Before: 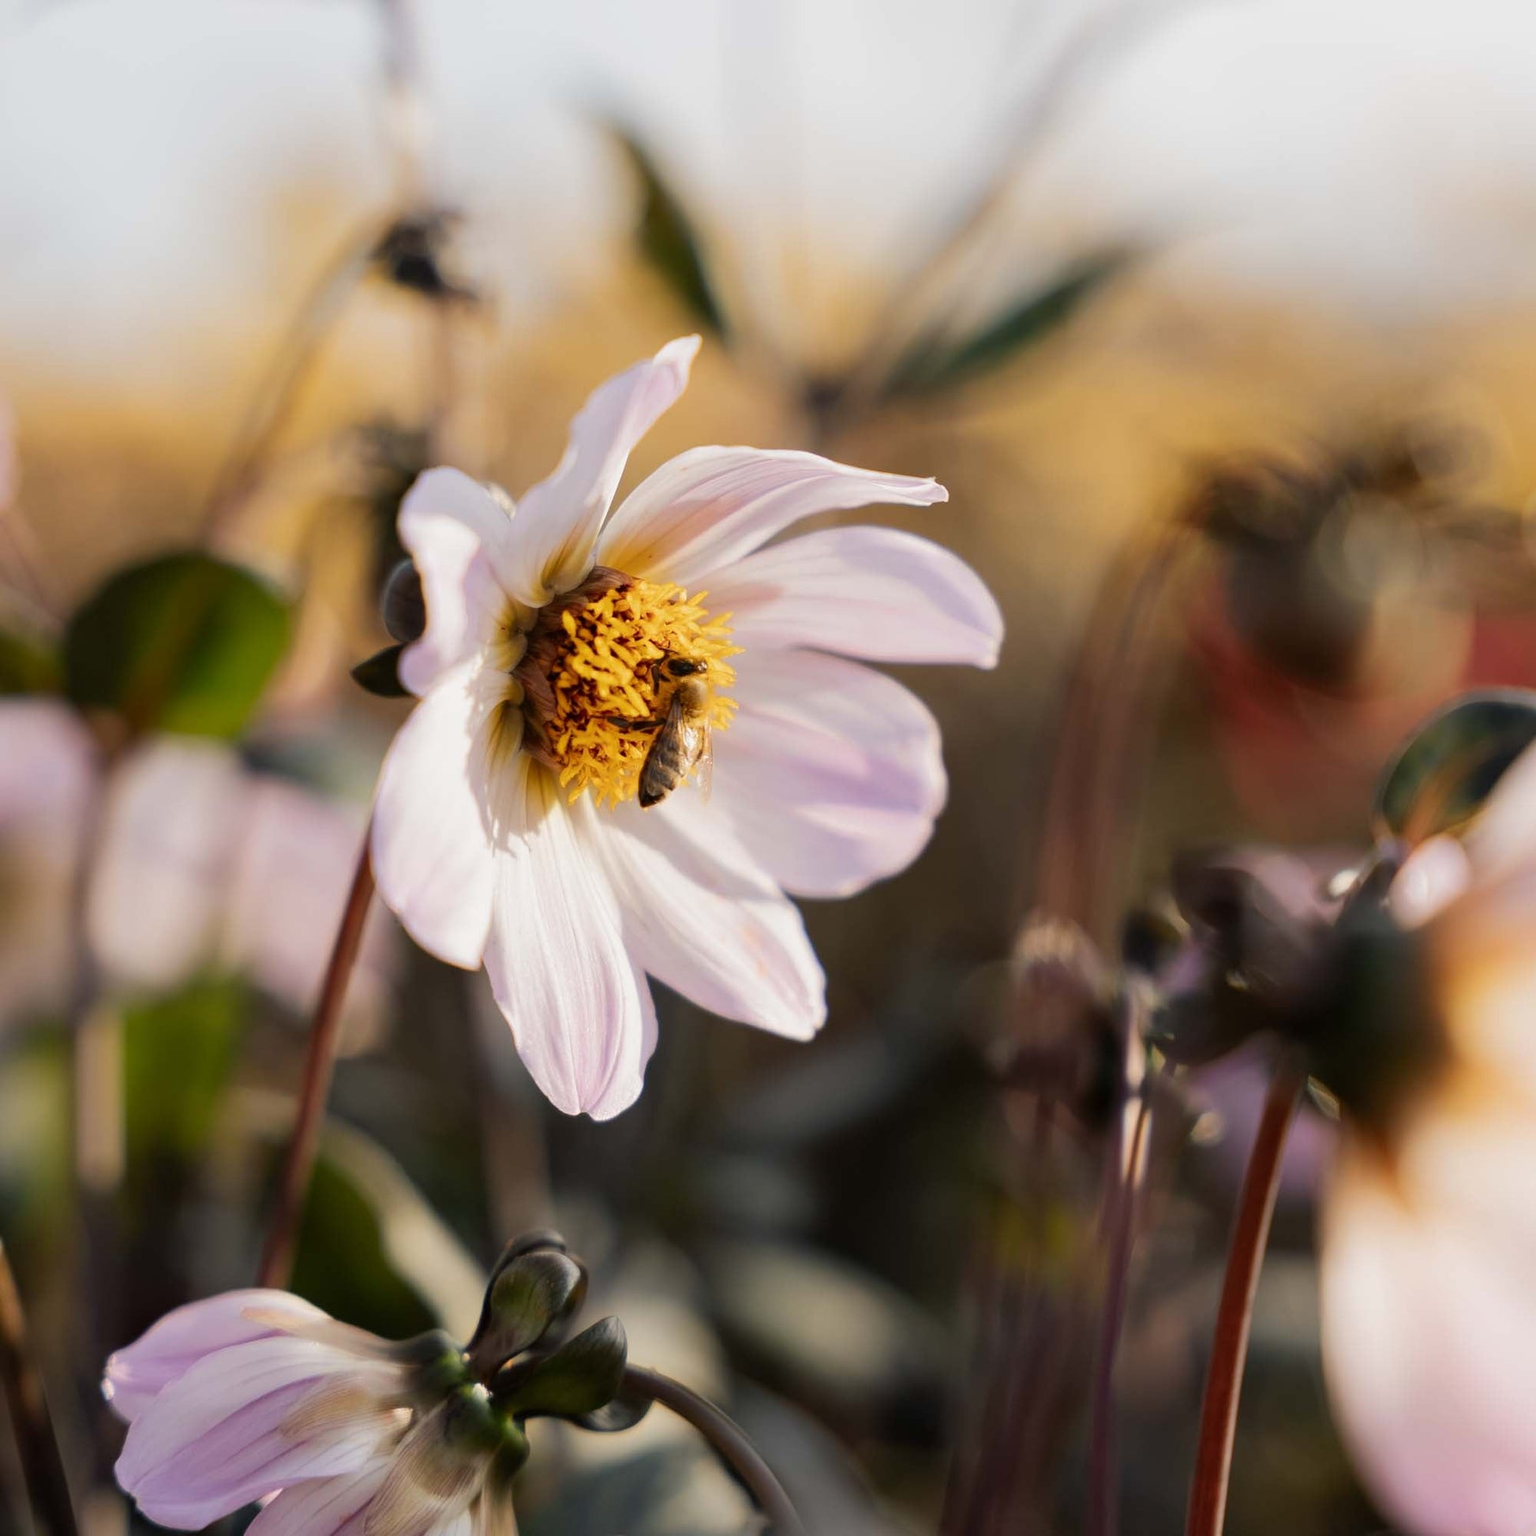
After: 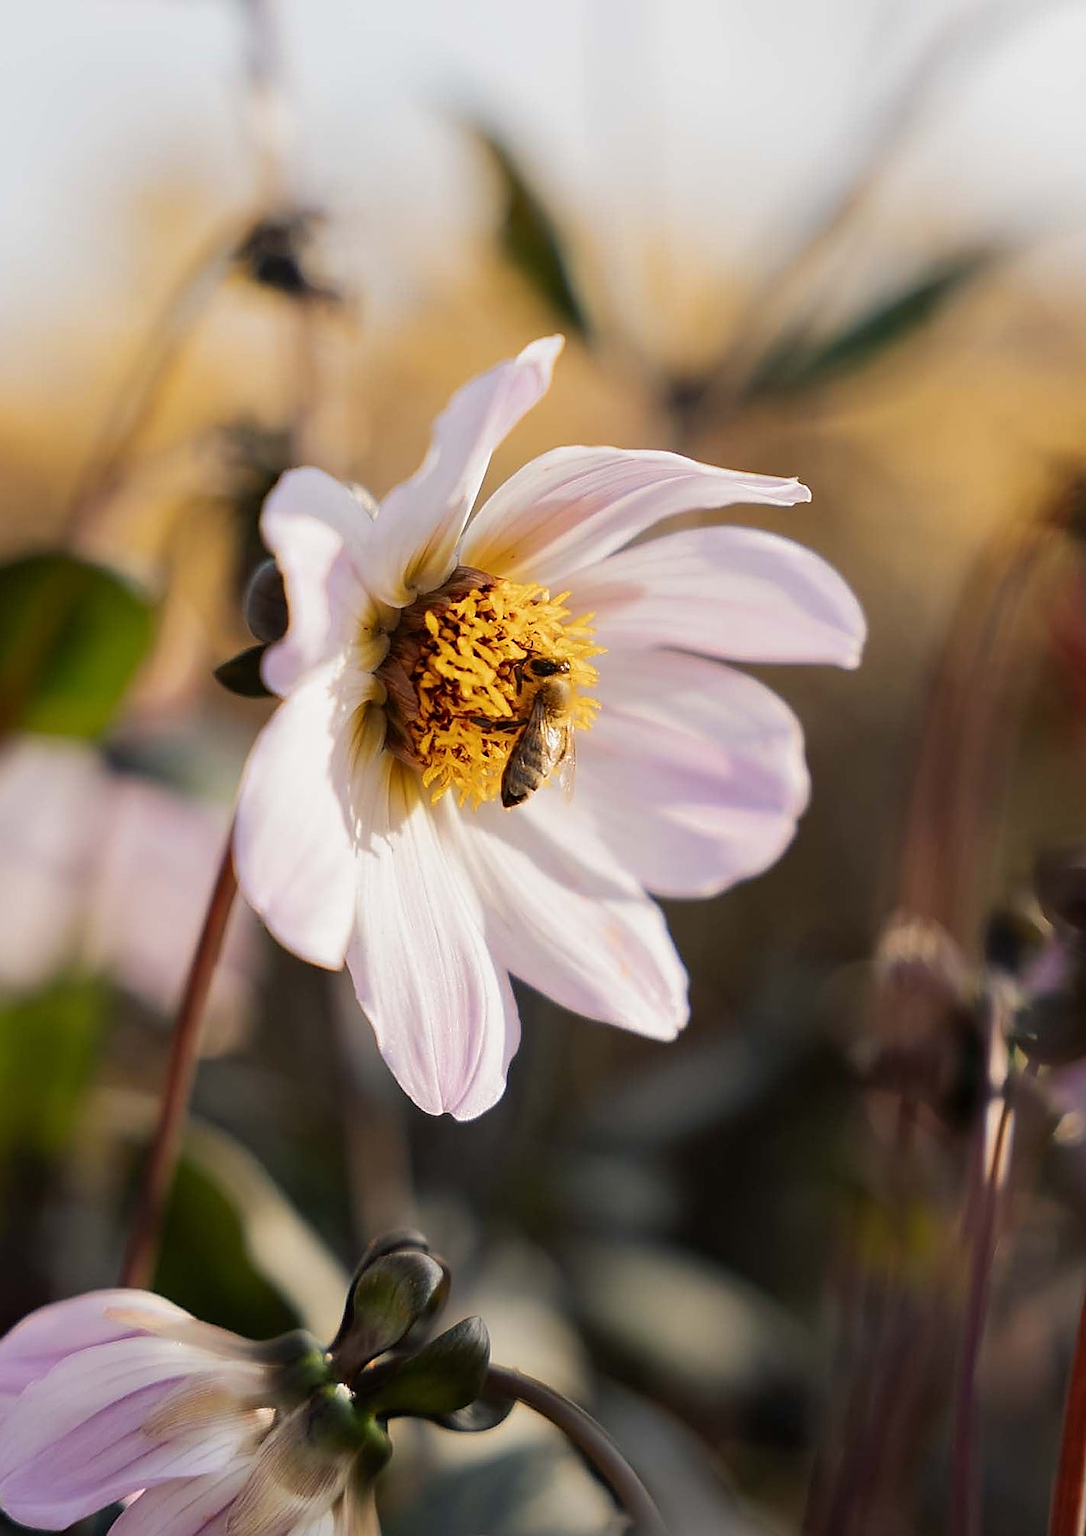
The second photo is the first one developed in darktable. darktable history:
sharpen: radius 1.39, amount 1.264, threshold 0.85
crop and rotate: left 8.987%, right 20.229%
